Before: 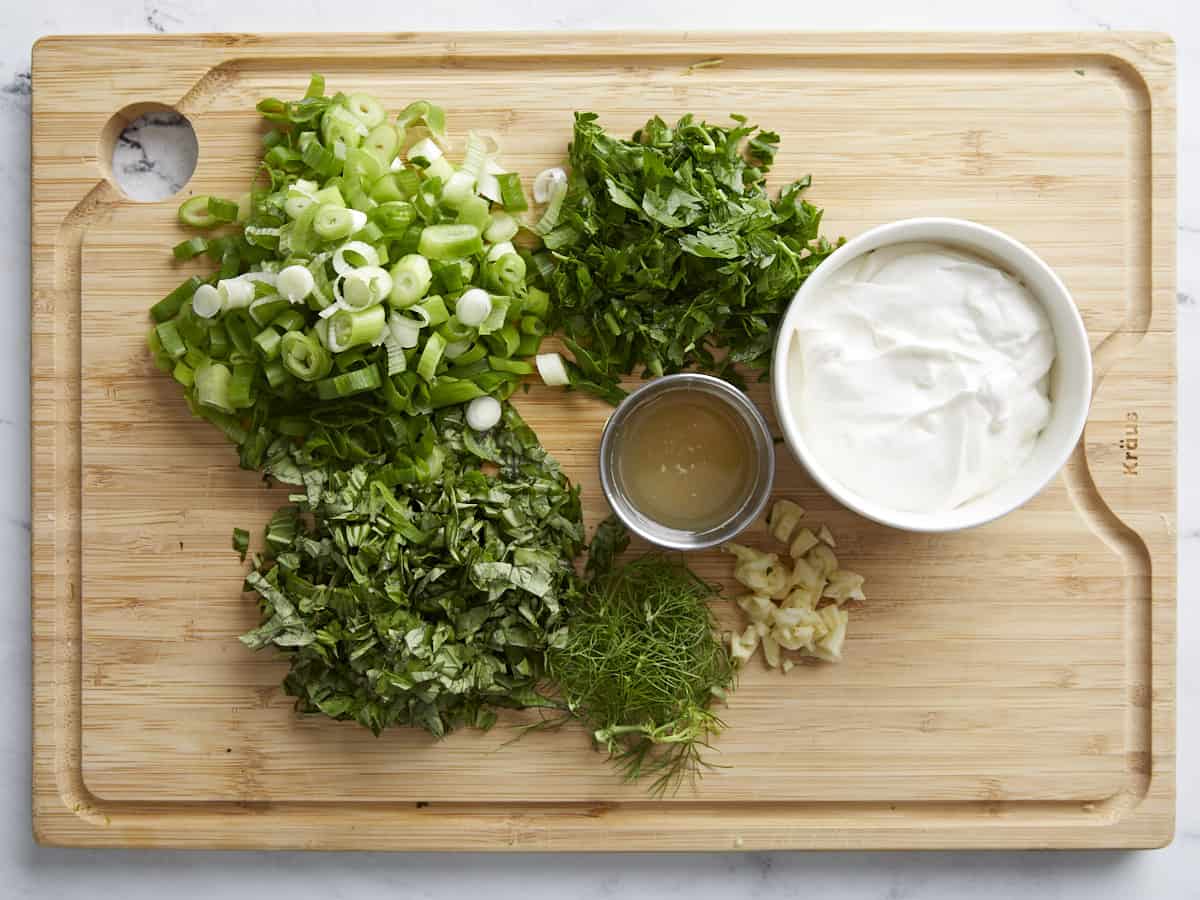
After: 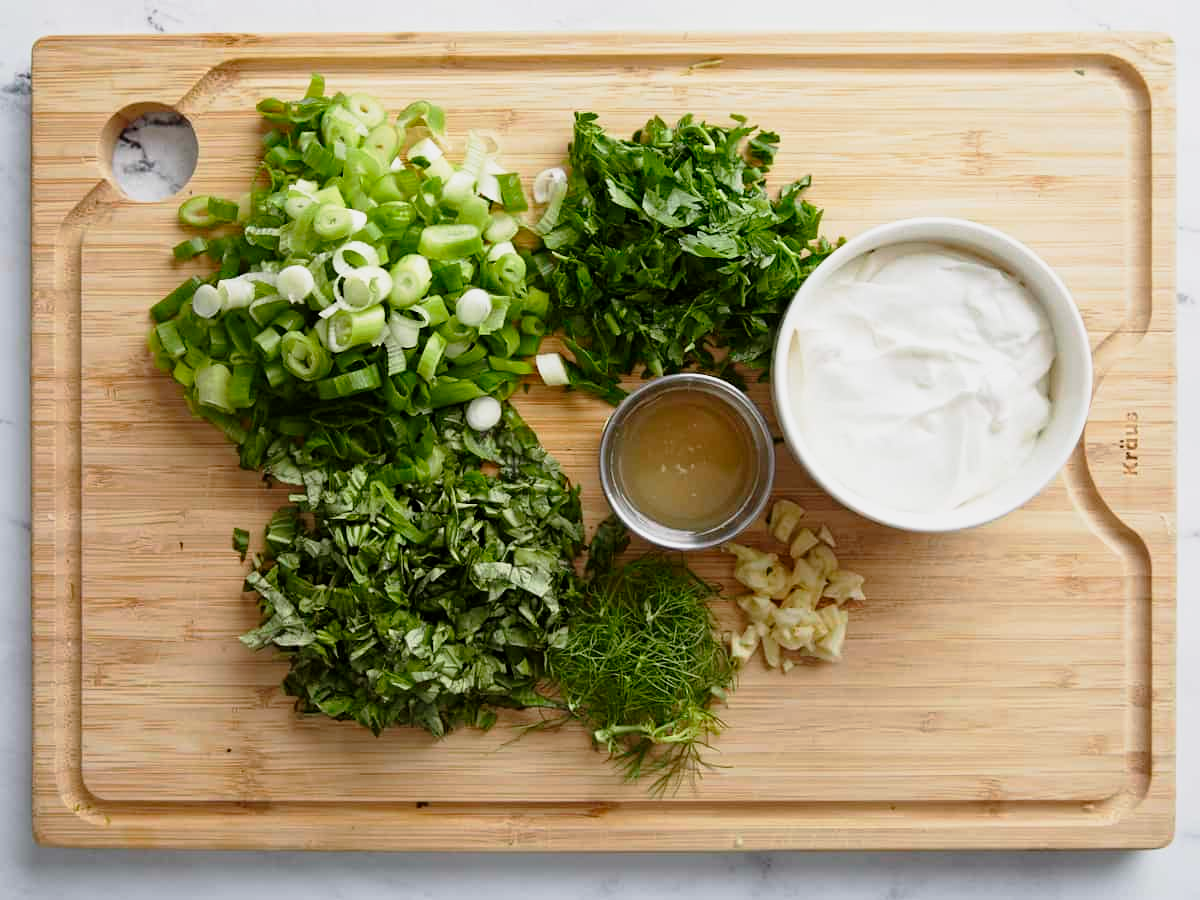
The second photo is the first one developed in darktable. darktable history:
tone curve: curves: ch0 [(0, 0) (0.058, 0.037) (0.214, 0.183) (0.304, 0.288) (0.561, 0.554) (0.687, 0.677) (0.768, 0.768) (0.858, 0.861) (0.987, 0.945)]; ch1 [(0, 0) (0.172, 0.123) (0.312, 0.296) (0.432, 0.448) (0.471, 0.469) (0.502, 0.5) (0.521, 0.505) (0.565, 0.569) (0.663, 0.663) (0.703, 0.721) (0.857, 0.917) (1, 1)]; ch2 [(0, 0) (0.411, 0.424) (0.485, 0.497) (0.502, 0.5) (0.517, 0.511) (0.556, 0.562) (0.626, 0.594) (0.709, 0.661) (1, 1)], preserve colors none
